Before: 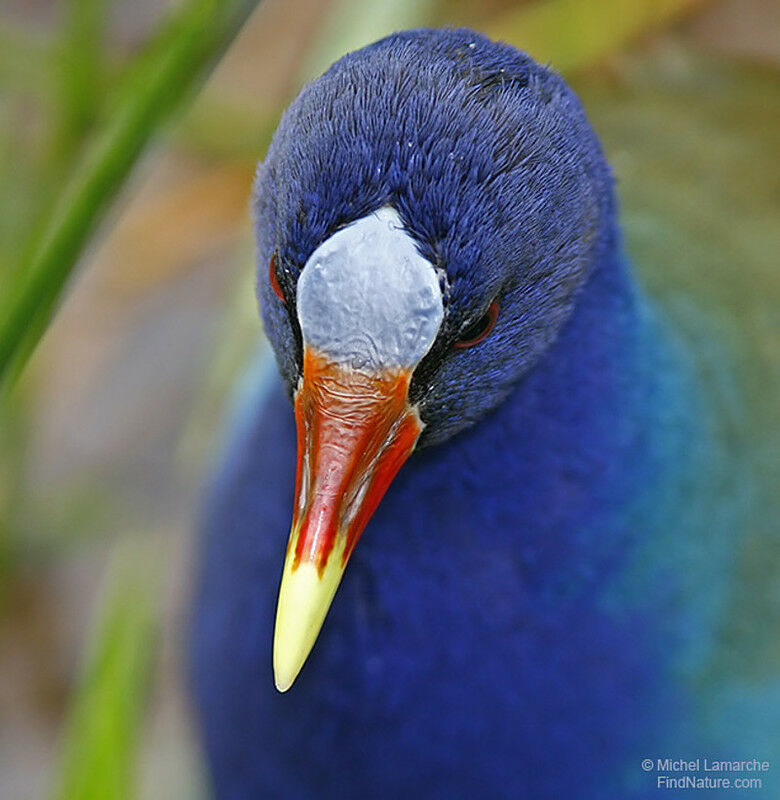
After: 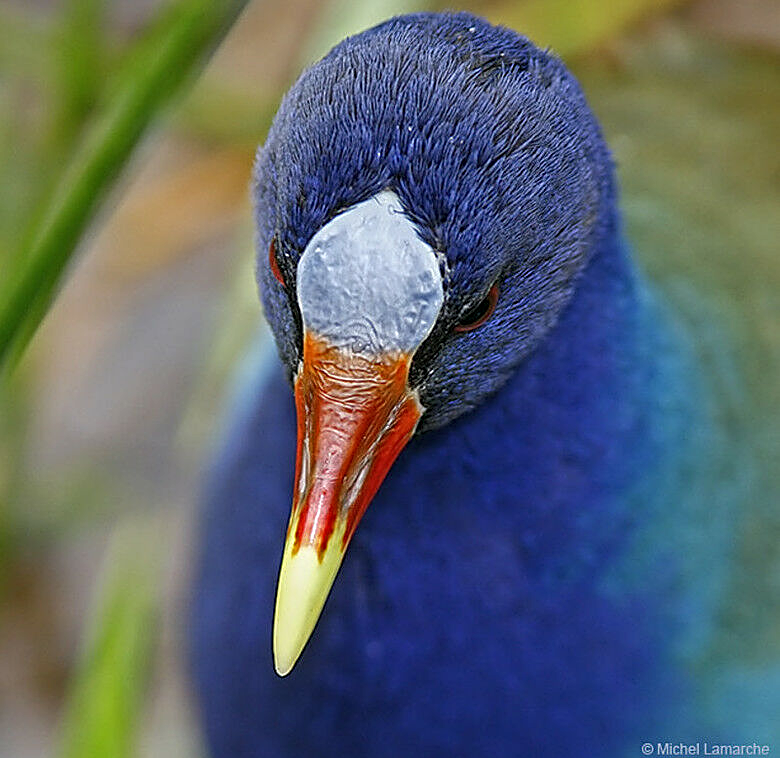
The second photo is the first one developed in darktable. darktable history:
local contrast: on, module defaults
crop and rotate: top 2.097%, bottom 3.081%
sharpen: on, module defaults
